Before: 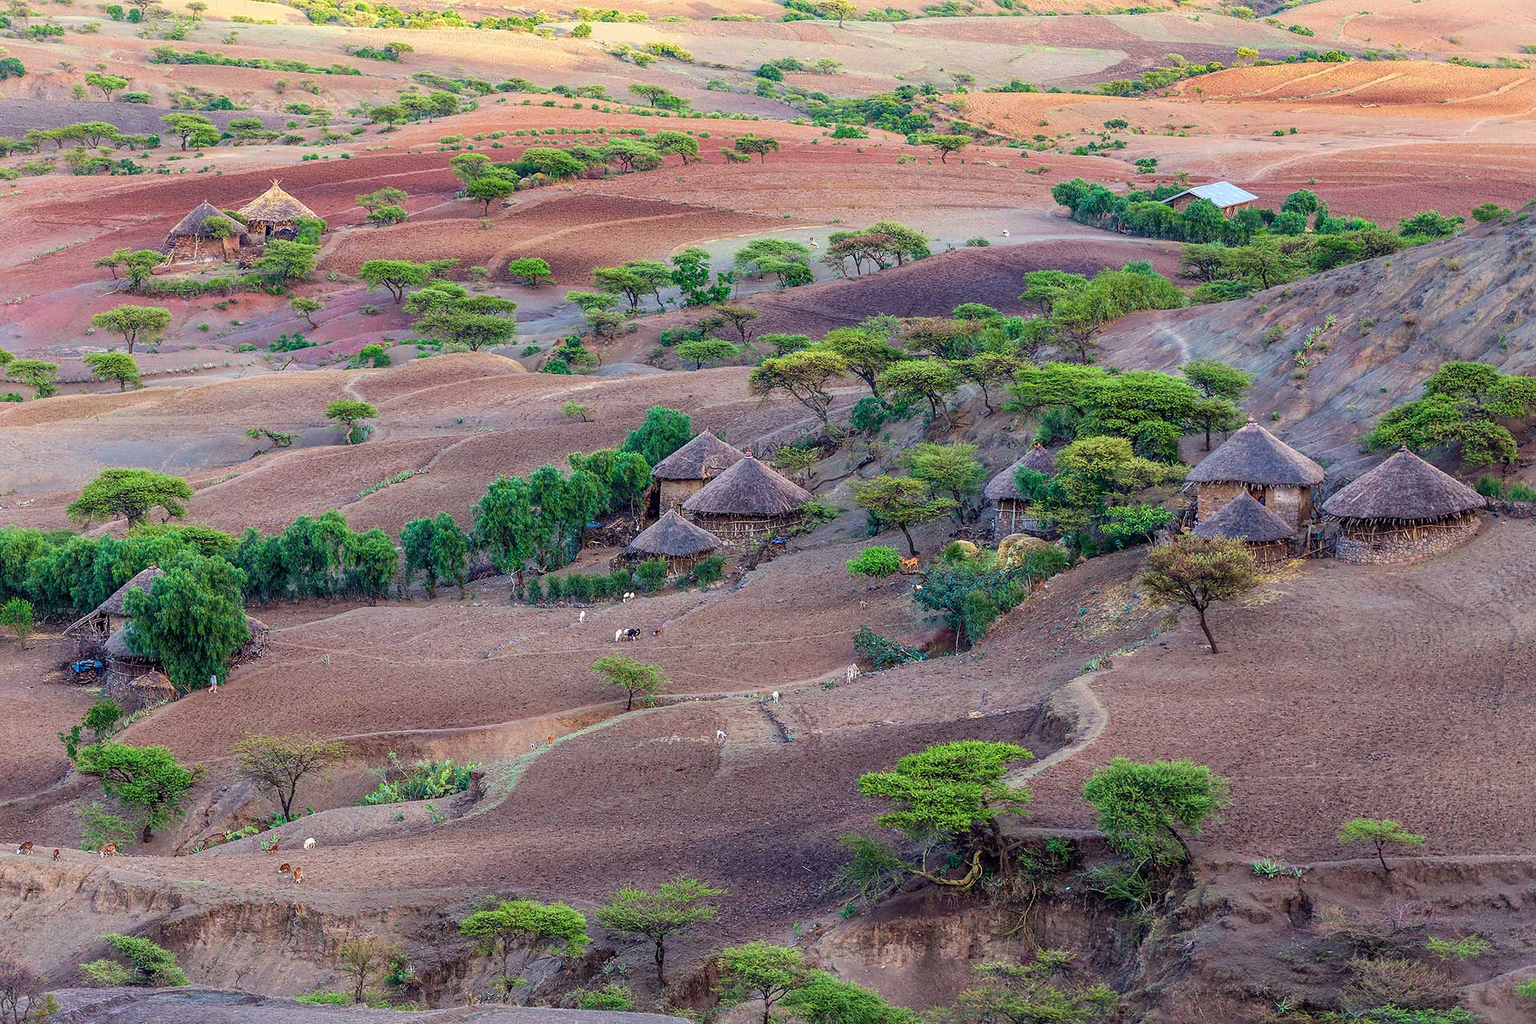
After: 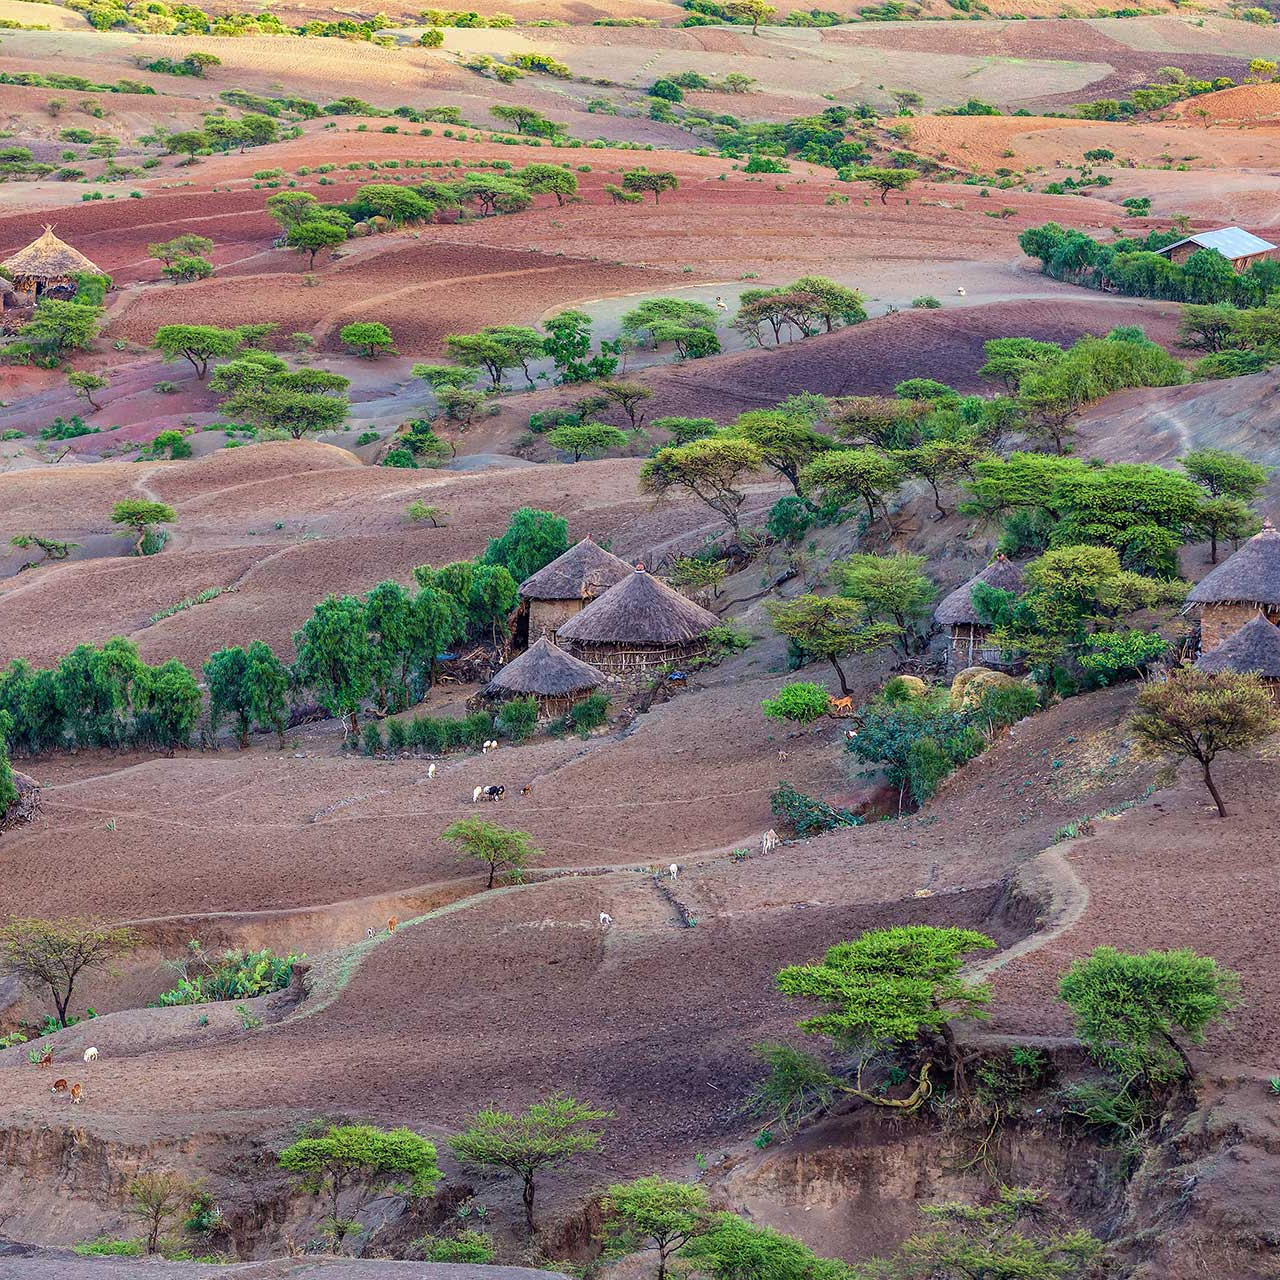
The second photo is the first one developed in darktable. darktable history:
shadows and highlights: low approximation 0.01, soften with gaussian
crop and rotate: left 15.446%, right 17.836%
